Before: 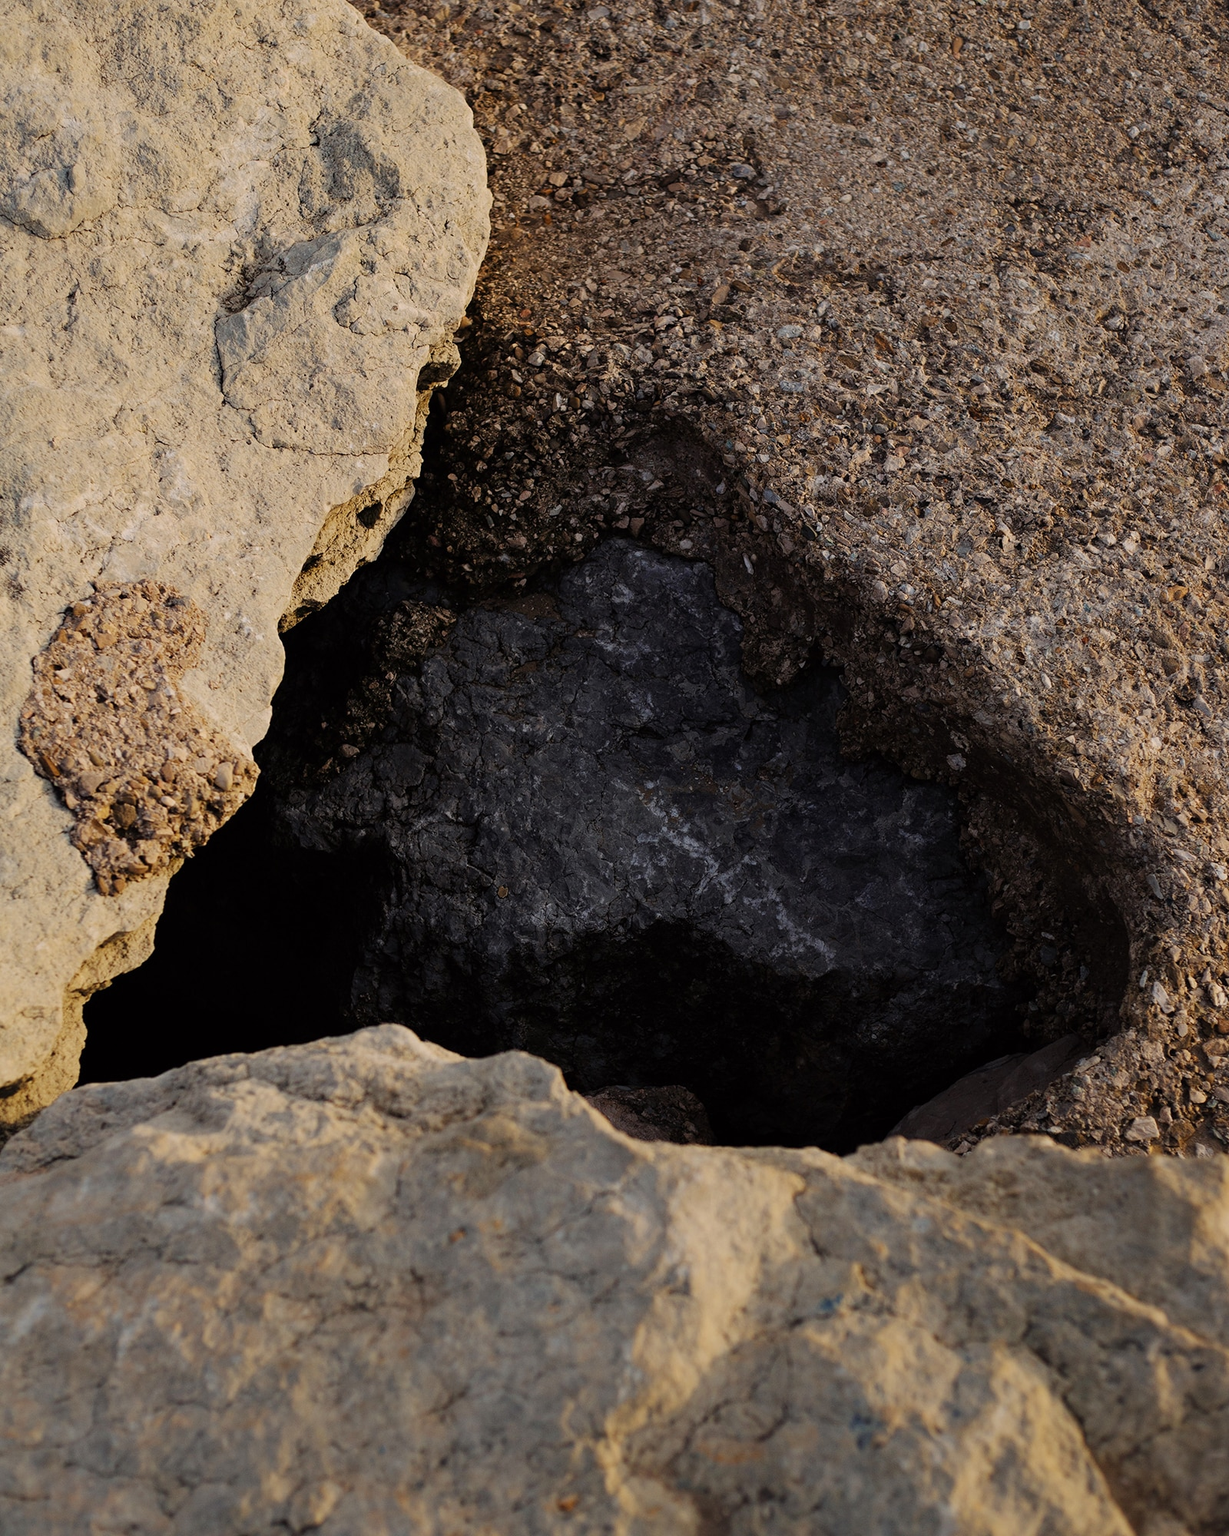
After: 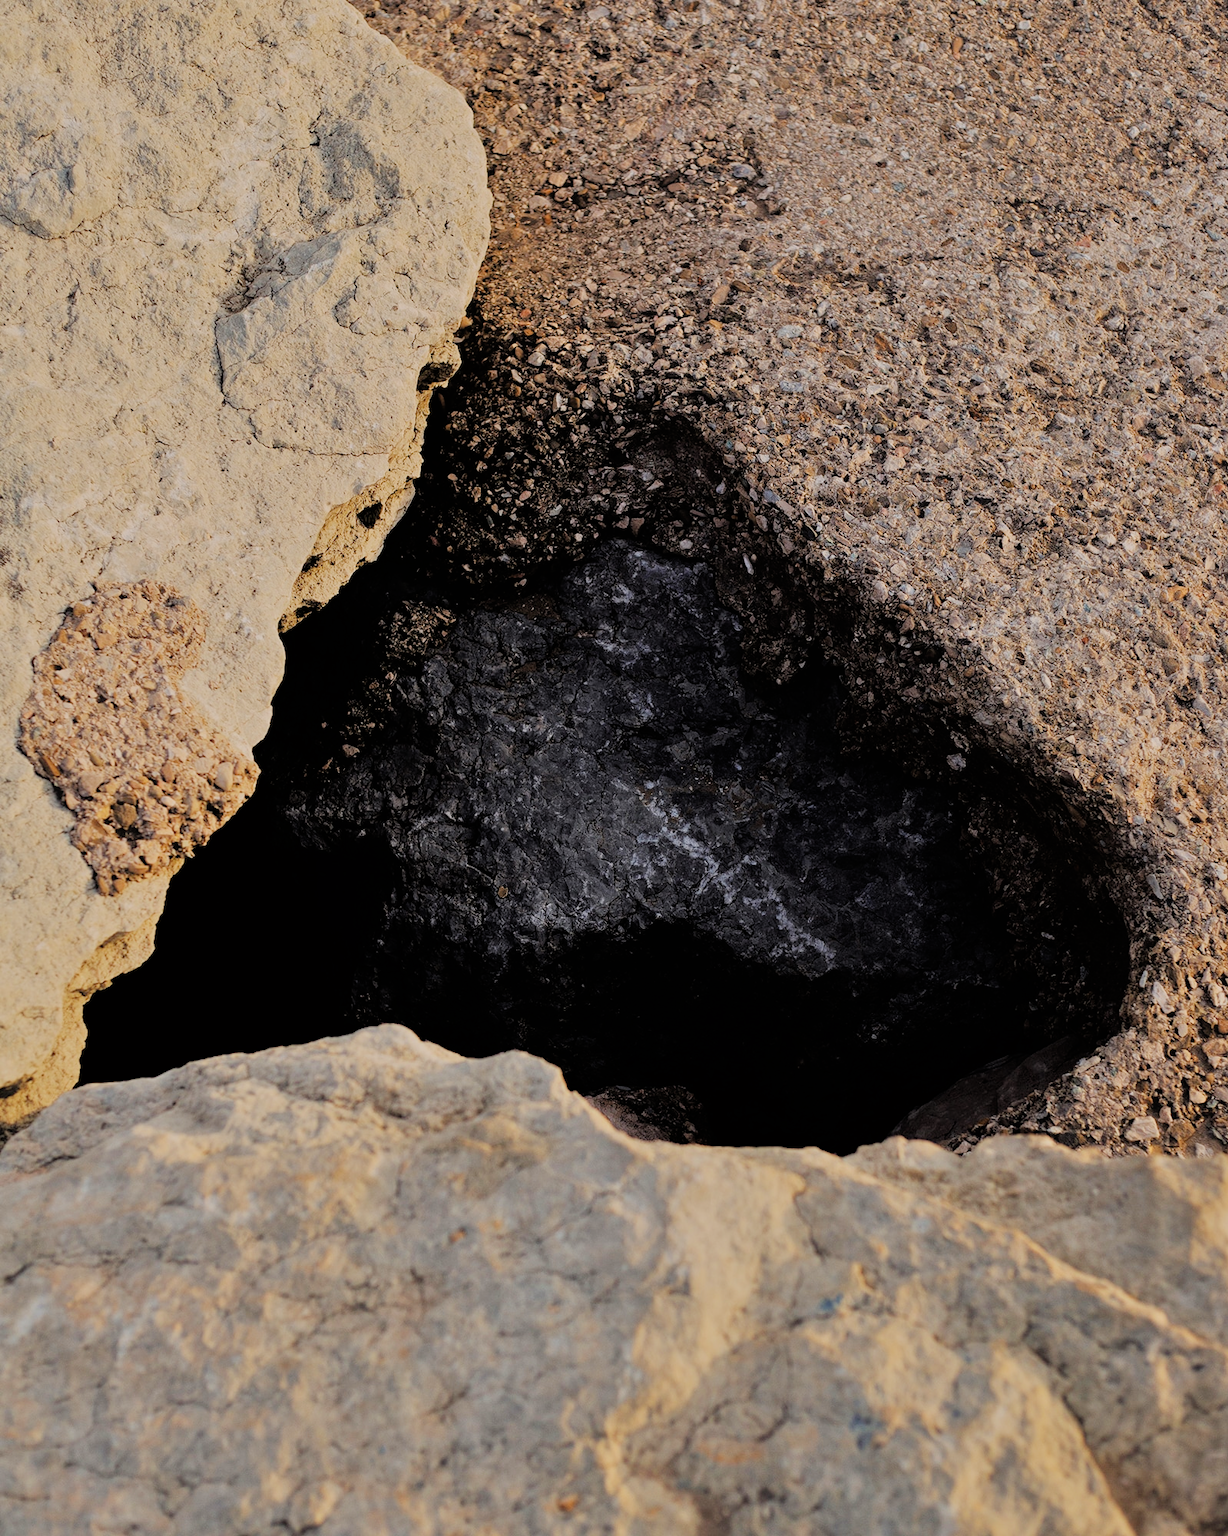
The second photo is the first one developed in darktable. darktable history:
exposure: compensate highlight preservation false
tone equalizer: -7 EV 0.15 EV, -6 EV 0.6 EV, -5 EV 1.15 EV, -4 EV 1.33 EV, -3 EV 1.15 EV, -2 EV 0.6 EV, -1 EV 0.15 EV, mask exposure compensation -0.5 EV
filmic rgb: black relative exposure -7.65 EV, white relative exposure 4.56 EV, hardness 3.61, contrast 1.106
contrast equalizer: octaves 7, y [[0.6 ×6], [0.55 ×6], [0 ×6], [0 ×6], [0 ×6]], mix -0.3
